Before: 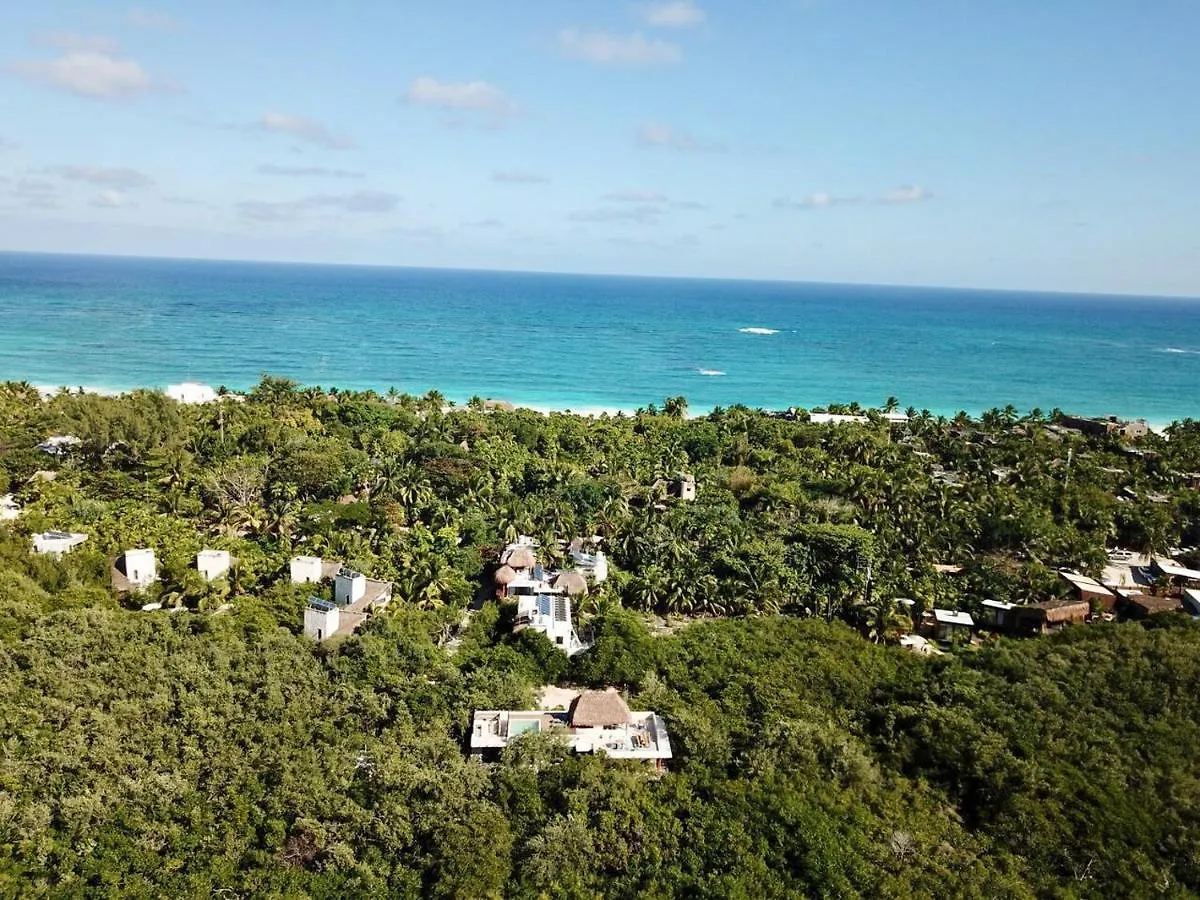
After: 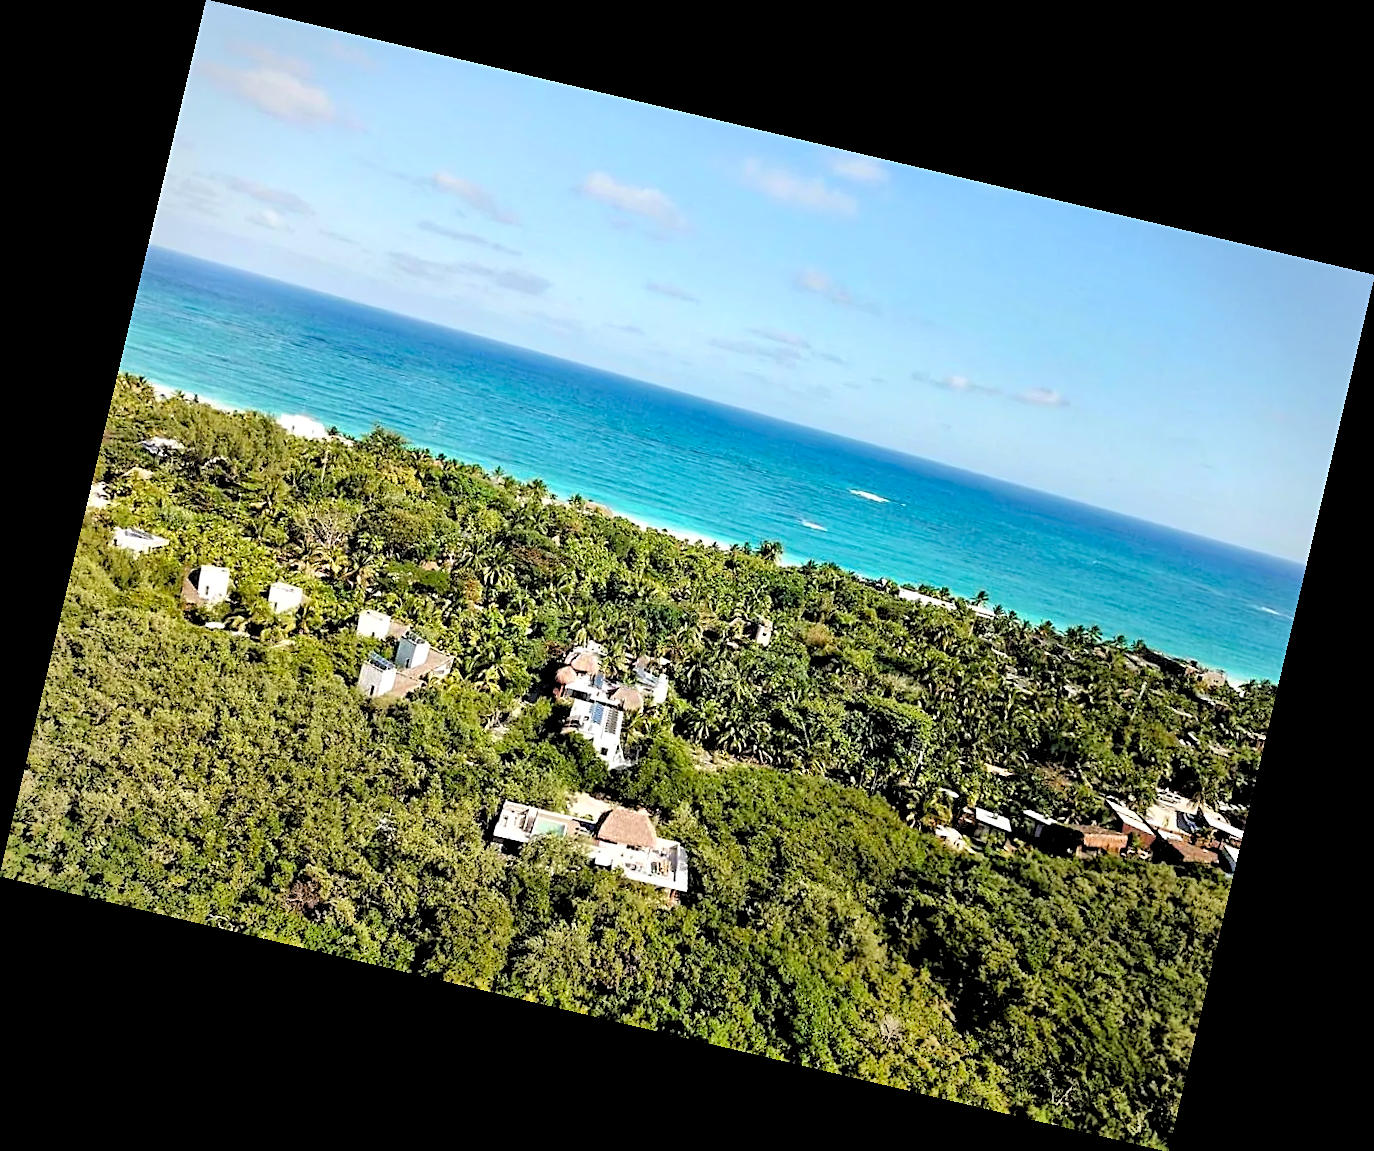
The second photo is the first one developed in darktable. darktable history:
vignetting: fall-off radius 60.92%
shadows and highlights: white point adjustment 1, soften with gaussian
rotate and perspective: rotation 13.27°, automatic cropping off
rgb levels: preserve colors sum RGB, levels [[0.038, 0.433, 0.934], [0, 0.5, 1], [0, 0.5, 1]]
base curve: curves: ch0 [(0, 0) (0.303, 0.277) (1, 1)]
exposure: black level correction 0.001, exposure 0.5 EV, compensate exposure bias true, compensate highlight preservation false
sharpen: on, module defaults
contrast brightness saturation: contrast 0.04, saturation 0.16
